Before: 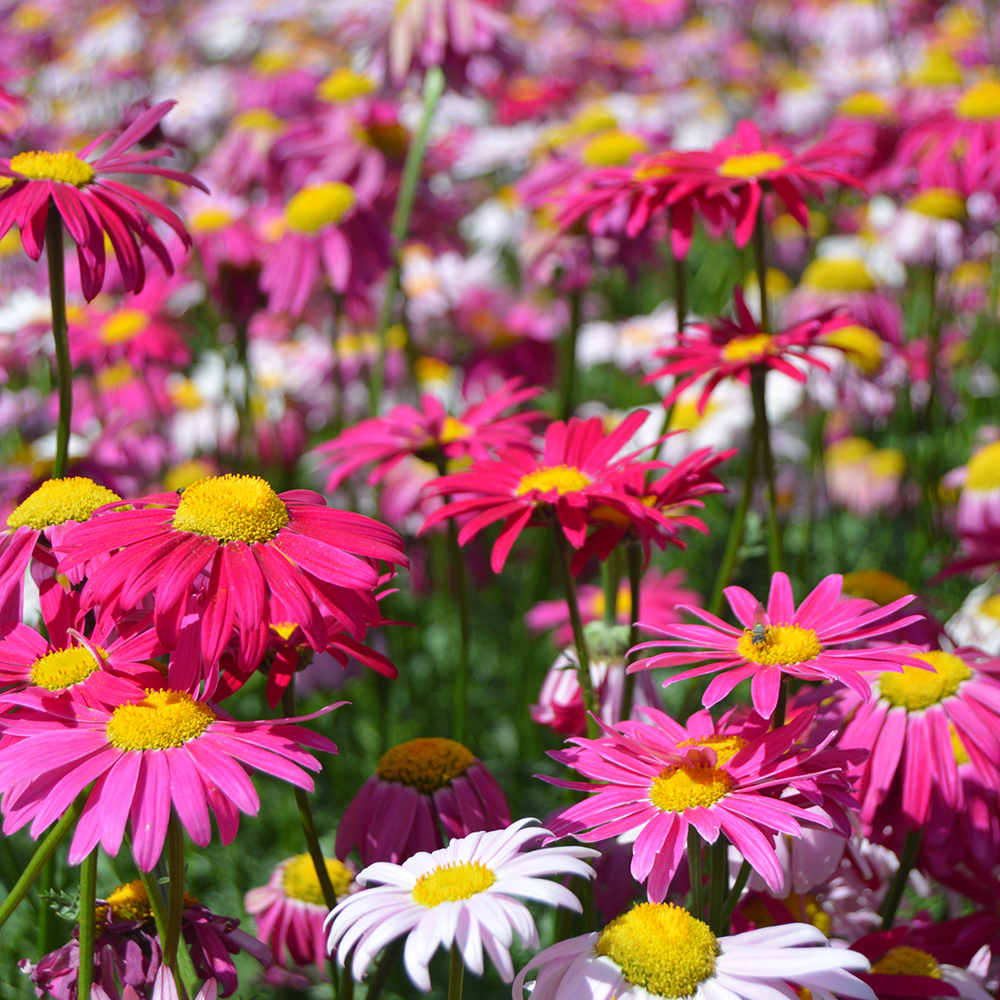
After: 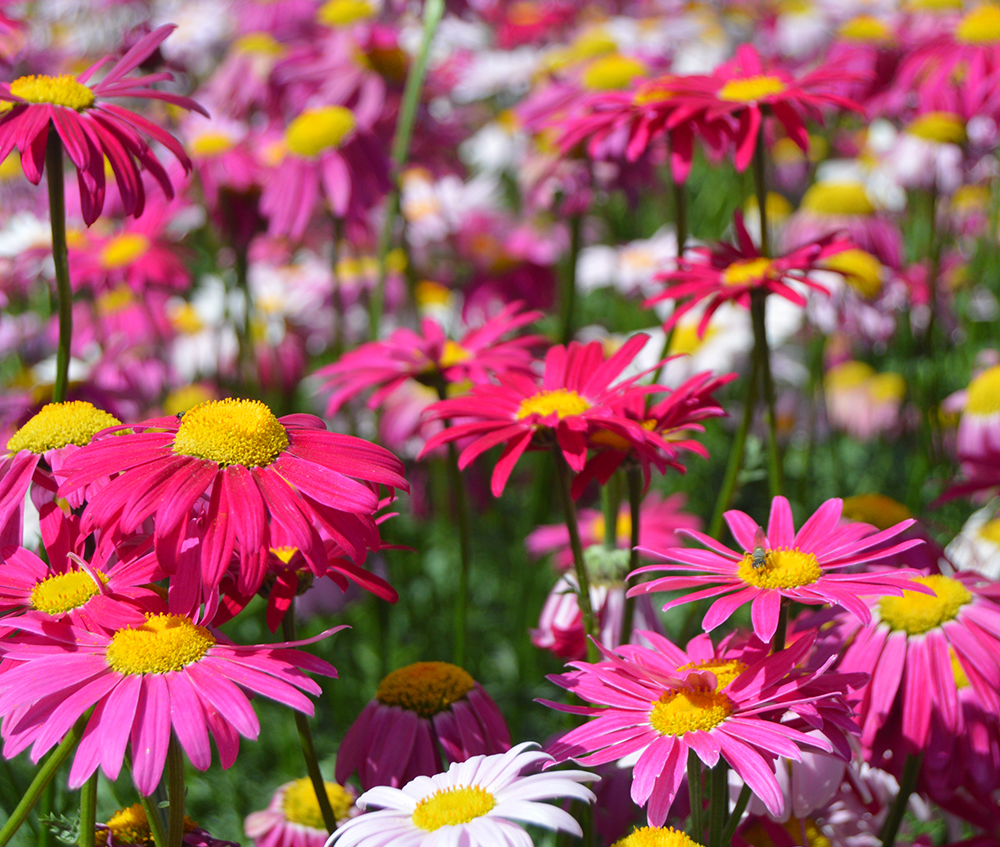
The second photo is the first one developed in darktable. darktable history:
crop: top 7.605%, bottom 7.69%
